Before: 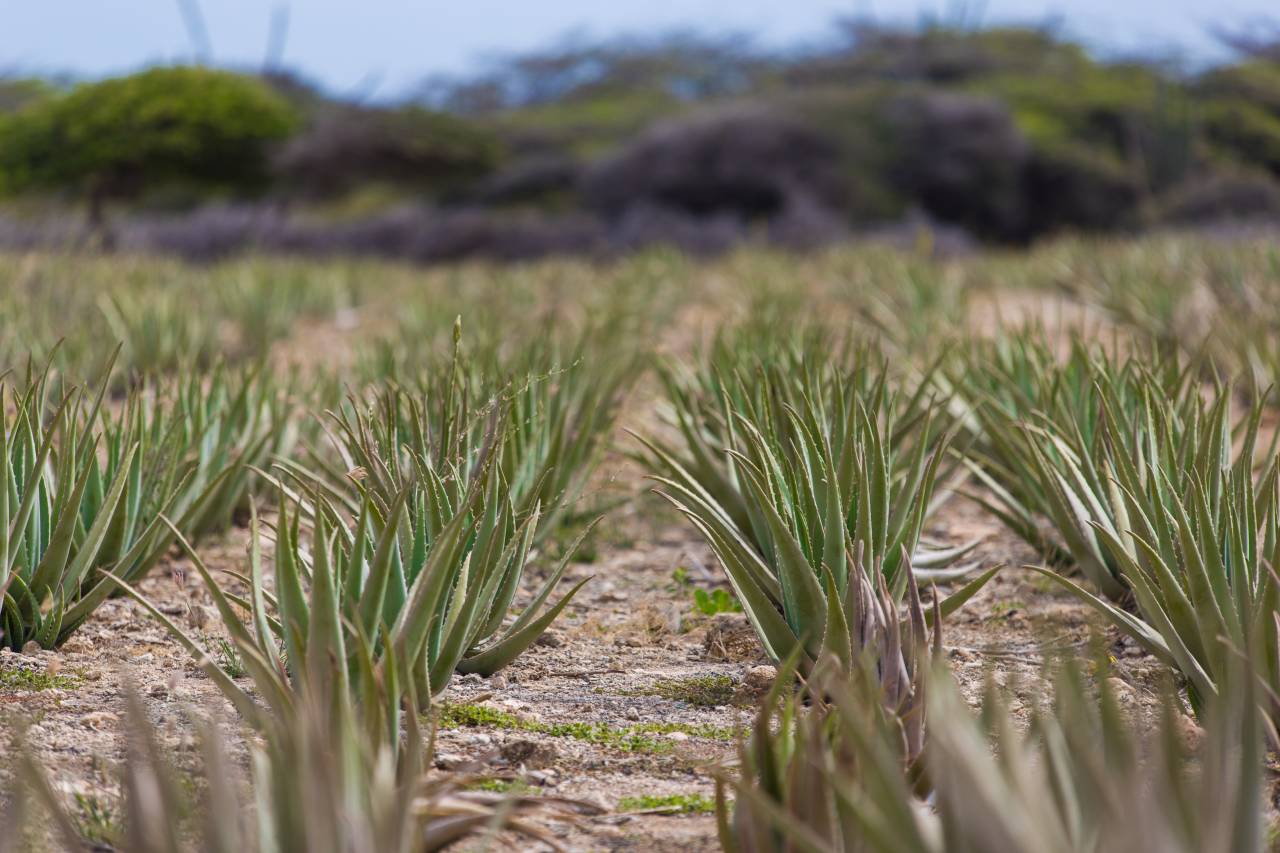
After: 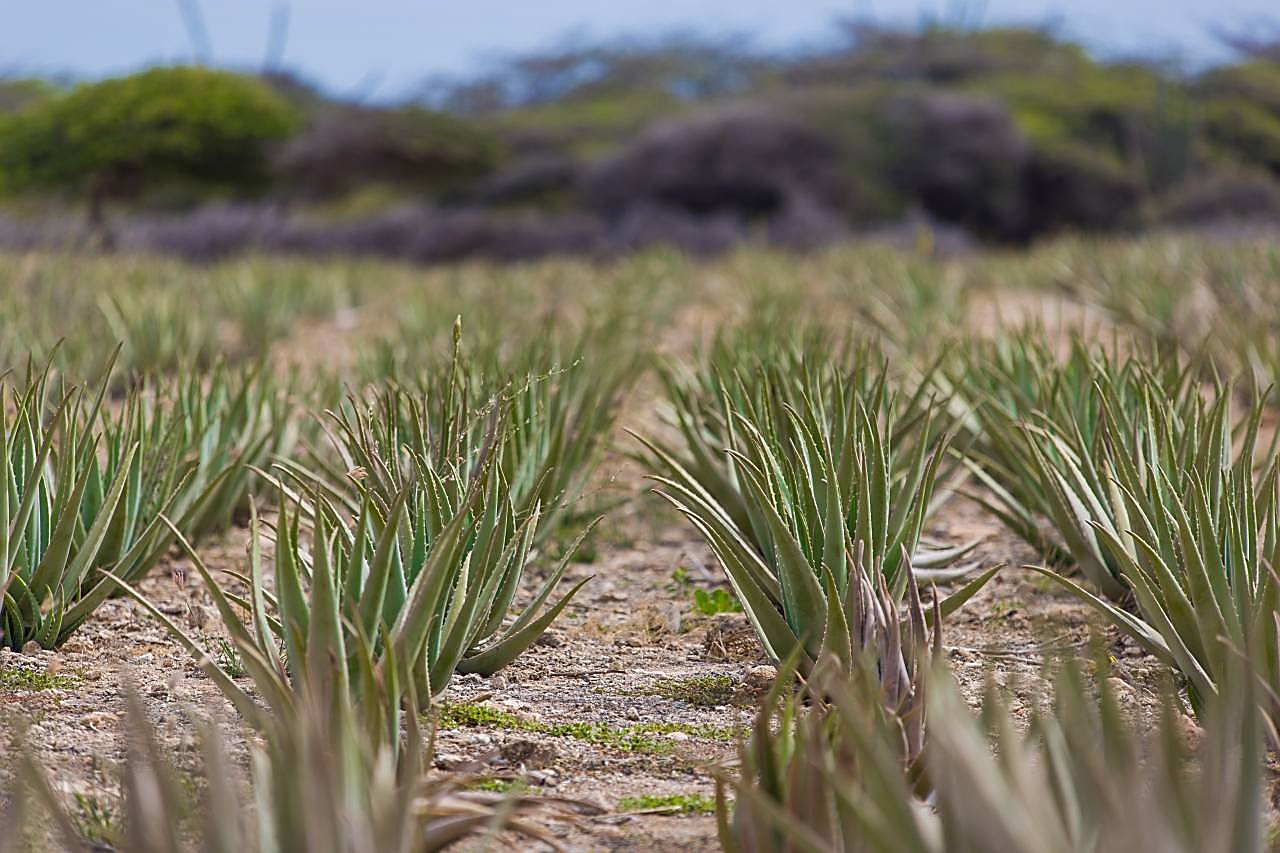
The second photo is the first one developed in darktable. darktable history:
sharpen: radius 1.4, amount 1.25, threshold 0.7
shadows and highlights: on, module defaults
local contrast: mode bilateral grid, contrast 100, coarseness 100, detail 108%, midtone range 0.2
